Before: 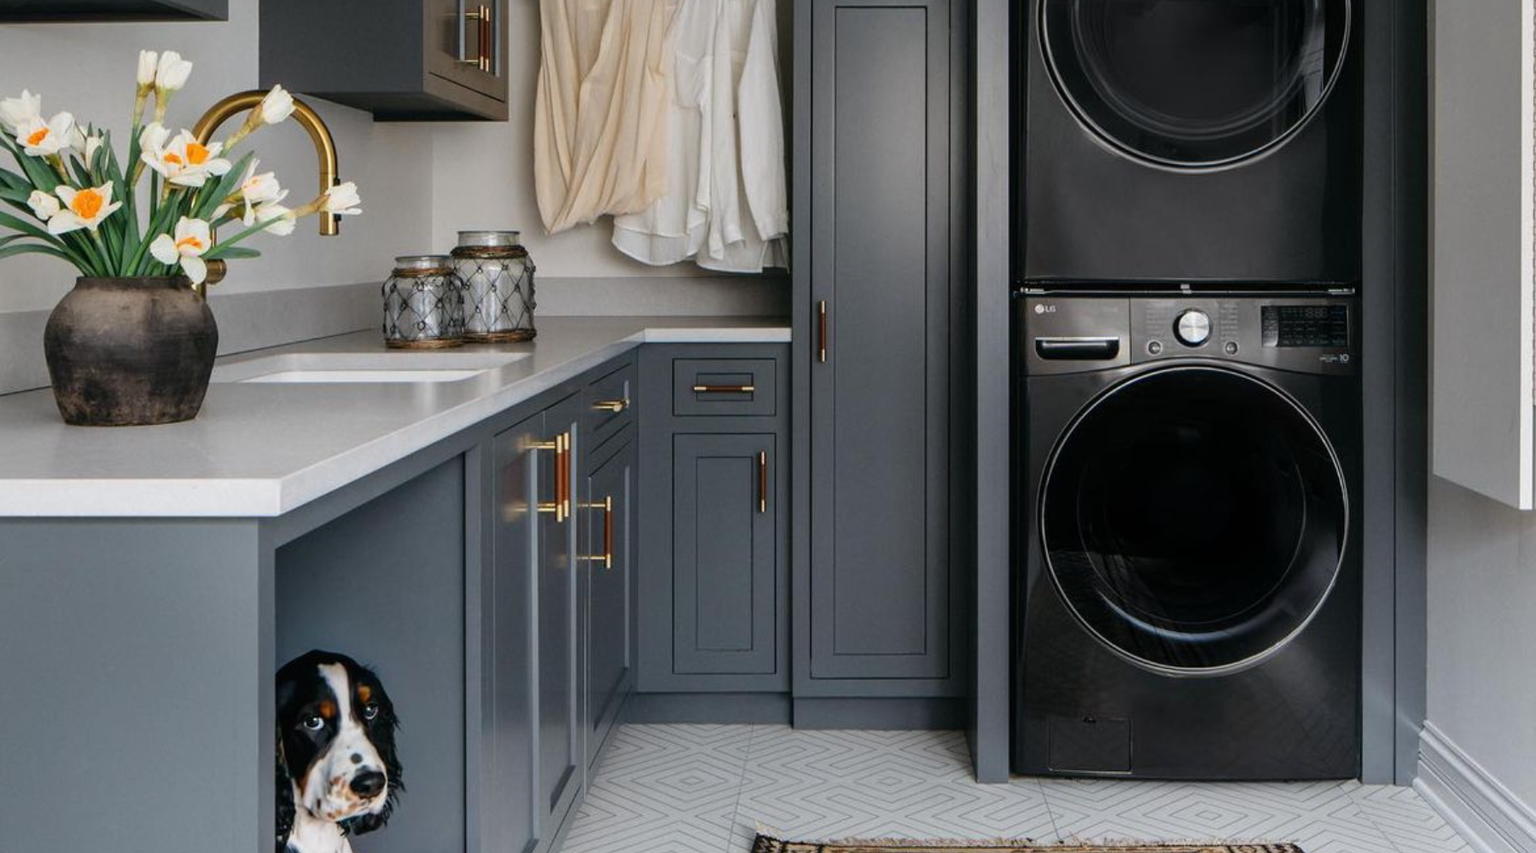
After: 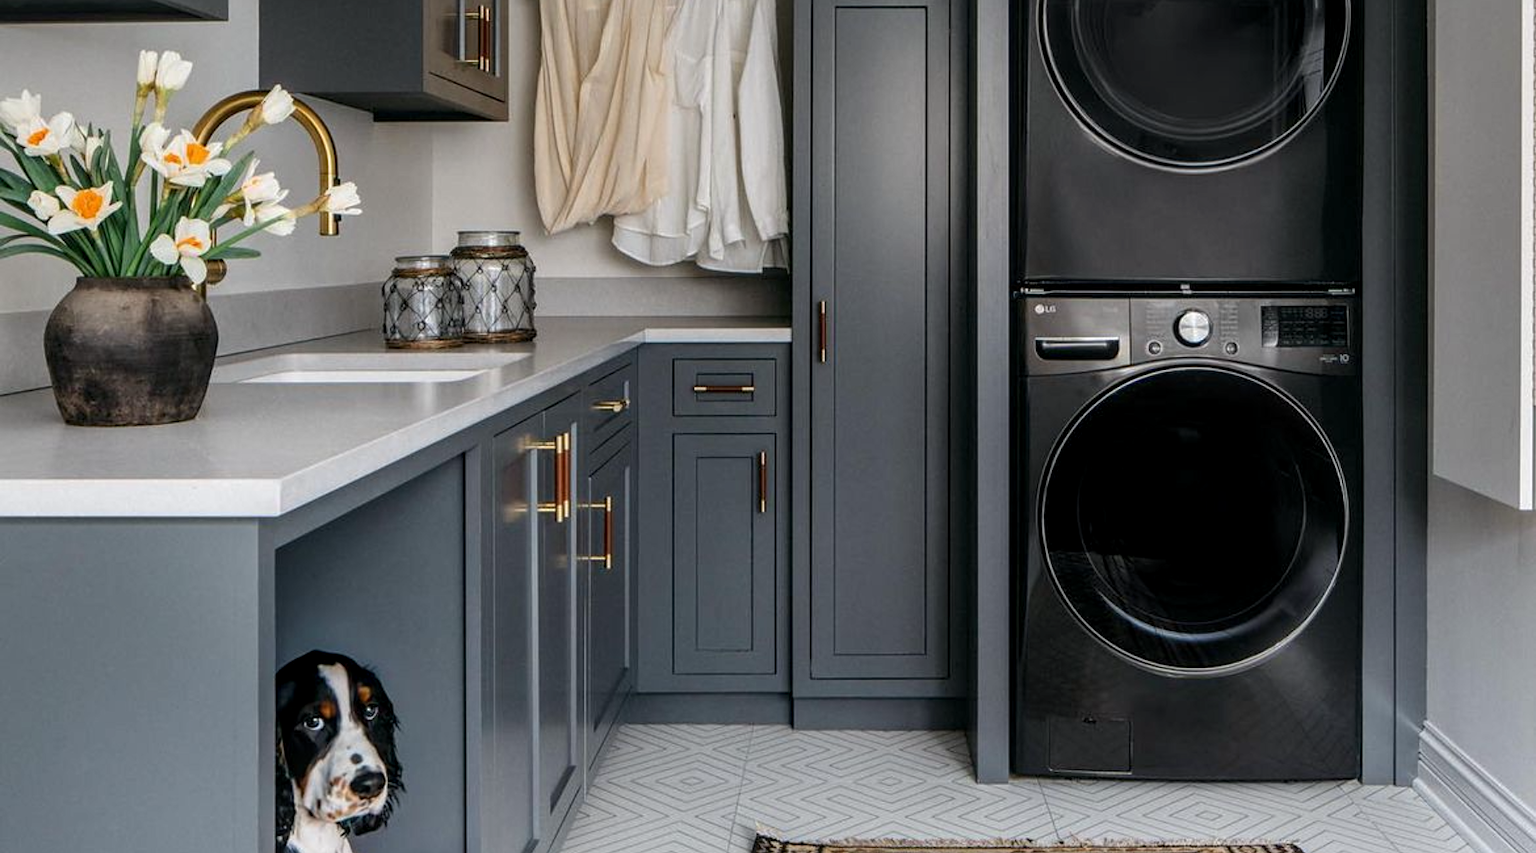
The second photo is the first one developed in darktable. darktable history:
sharpen: amount 0.2
local contrast: on, module defaults
